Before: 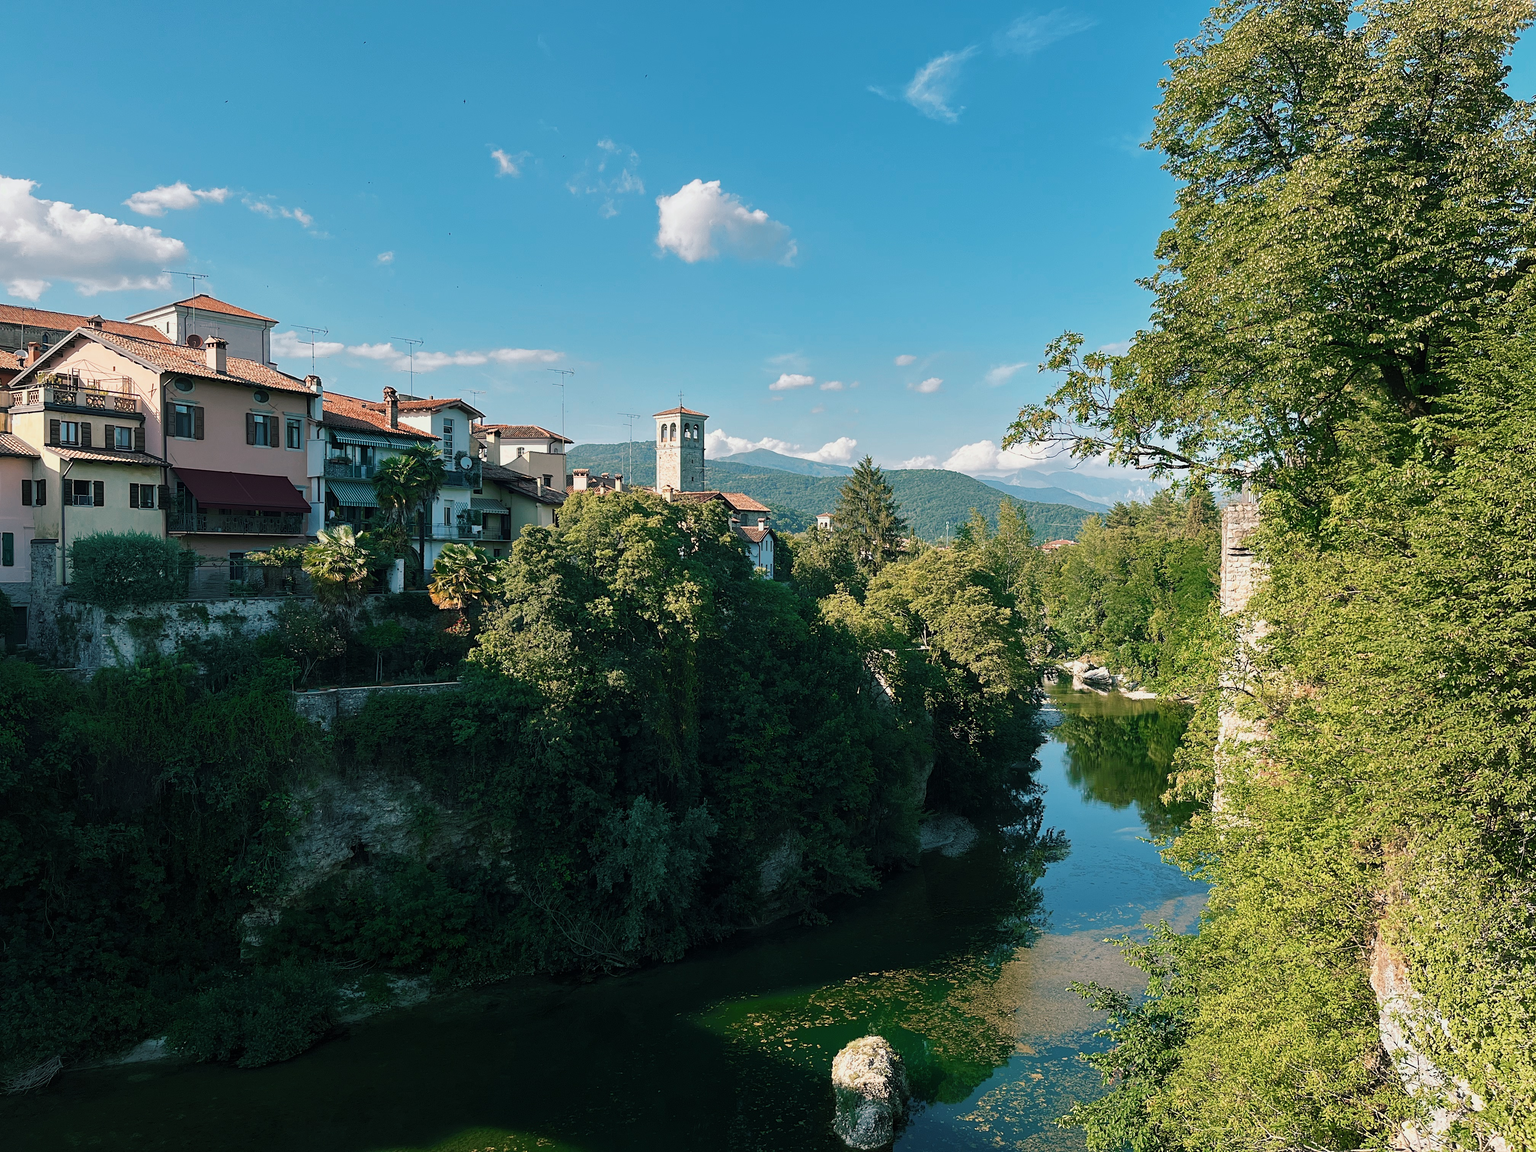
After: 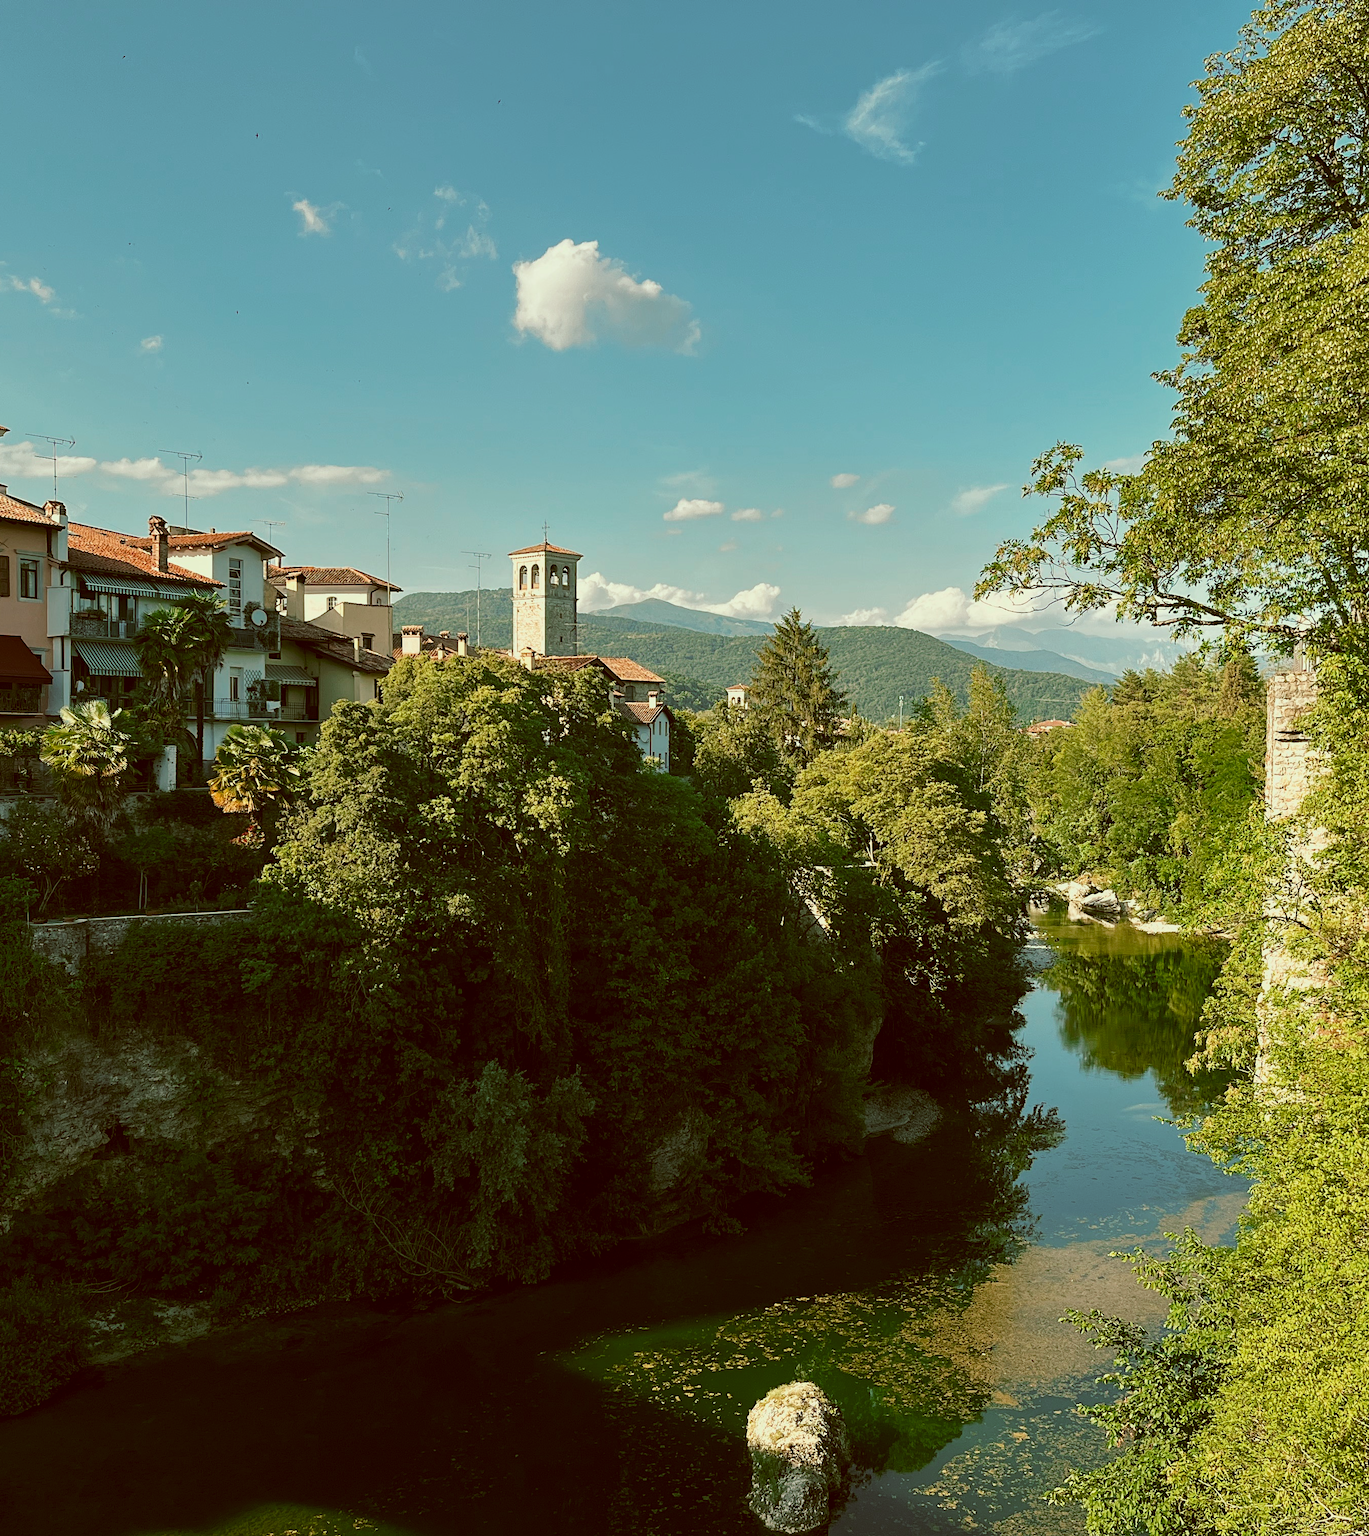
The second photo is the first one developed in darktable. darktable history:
color correction: highlights a* -5.94, highlights b* 9.48, shadows a* 10.12, shadows b* 23.94
crop and rotate: left 17.732%, right 15.423%
bloom: size 9%, threshold 100%, strength 7%
